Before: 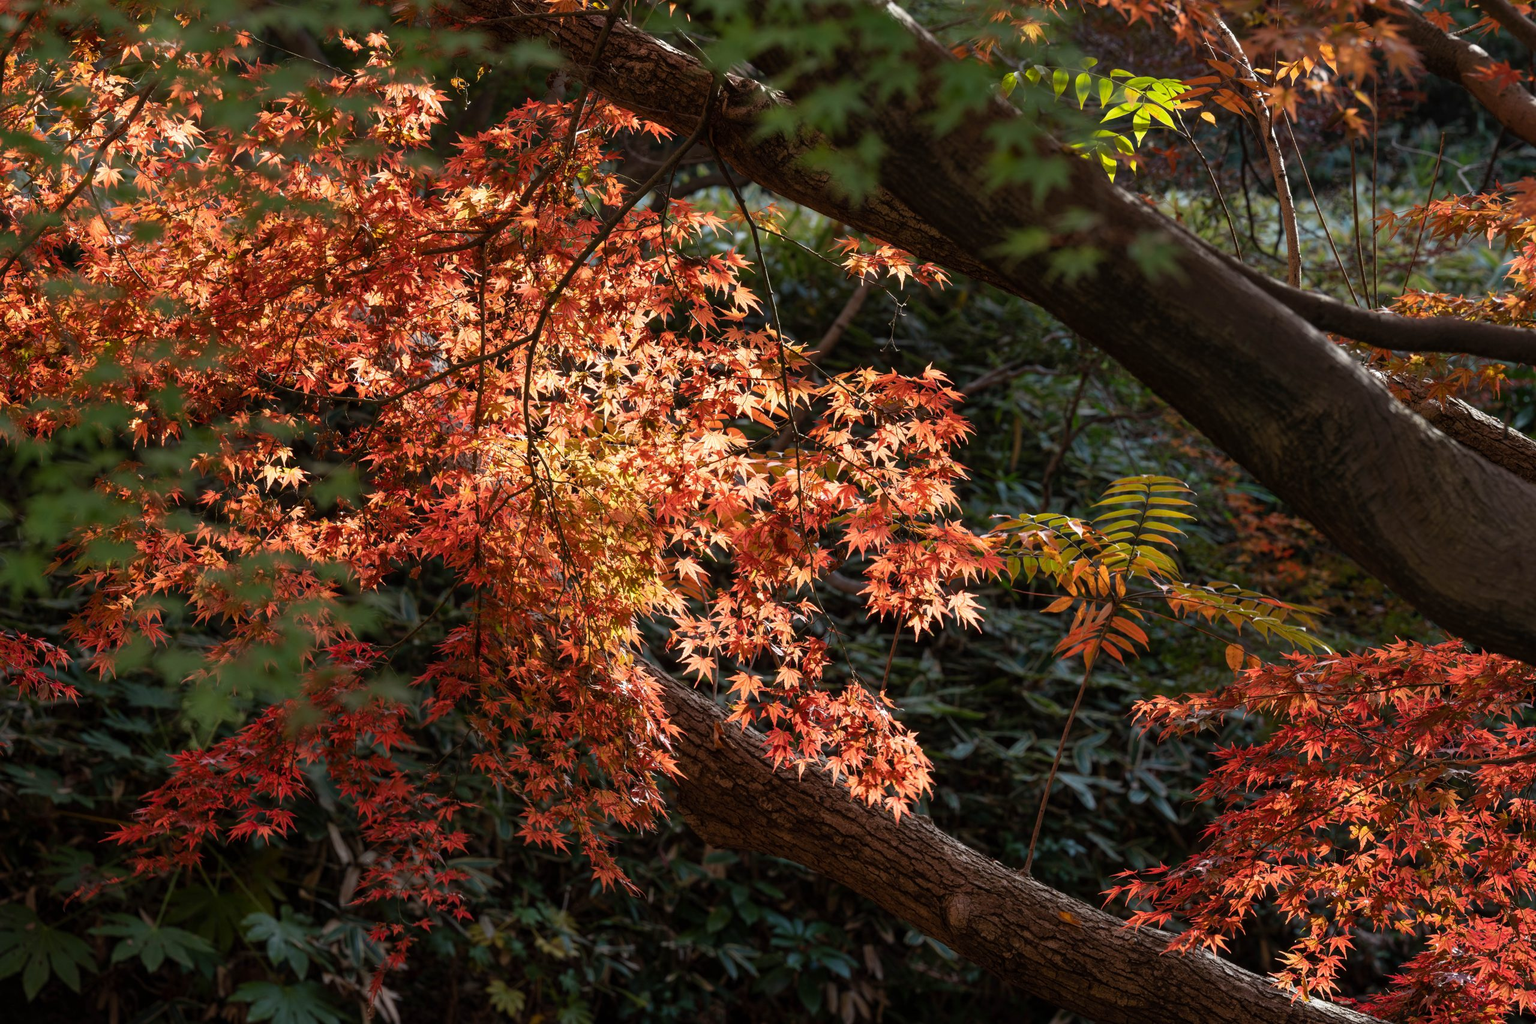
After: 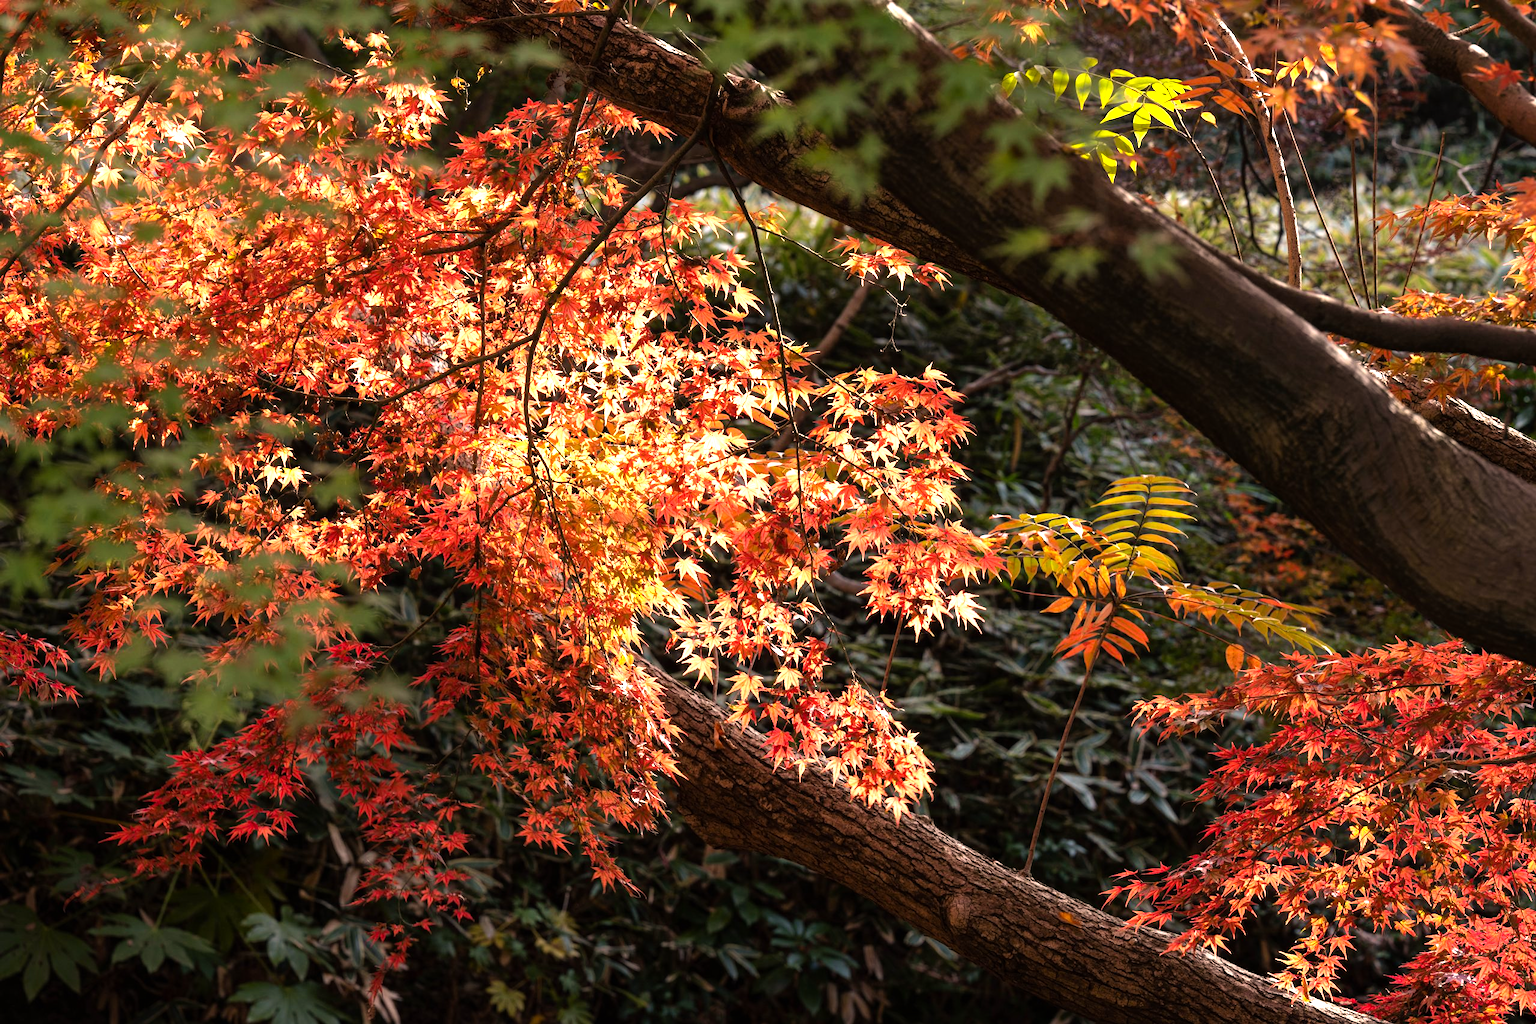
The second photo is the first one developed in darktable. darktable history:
exposure: black level correction 0, exposure 0.498 EV, compensate exposure bias true, compensate highlight preservation false
color correction: highlights a* 11.38, highlights b* 11.8
tone equalizer: -8 EV -0.771 EV, -7 EV -0.693 EV, -6 EV -0.634 EV, -5 EV -0.367 EV, -3 EV 0.368 EV, -2 EV 0.6 EV, -1 EV 0.677 EV, +0 EV 0.731 EV
